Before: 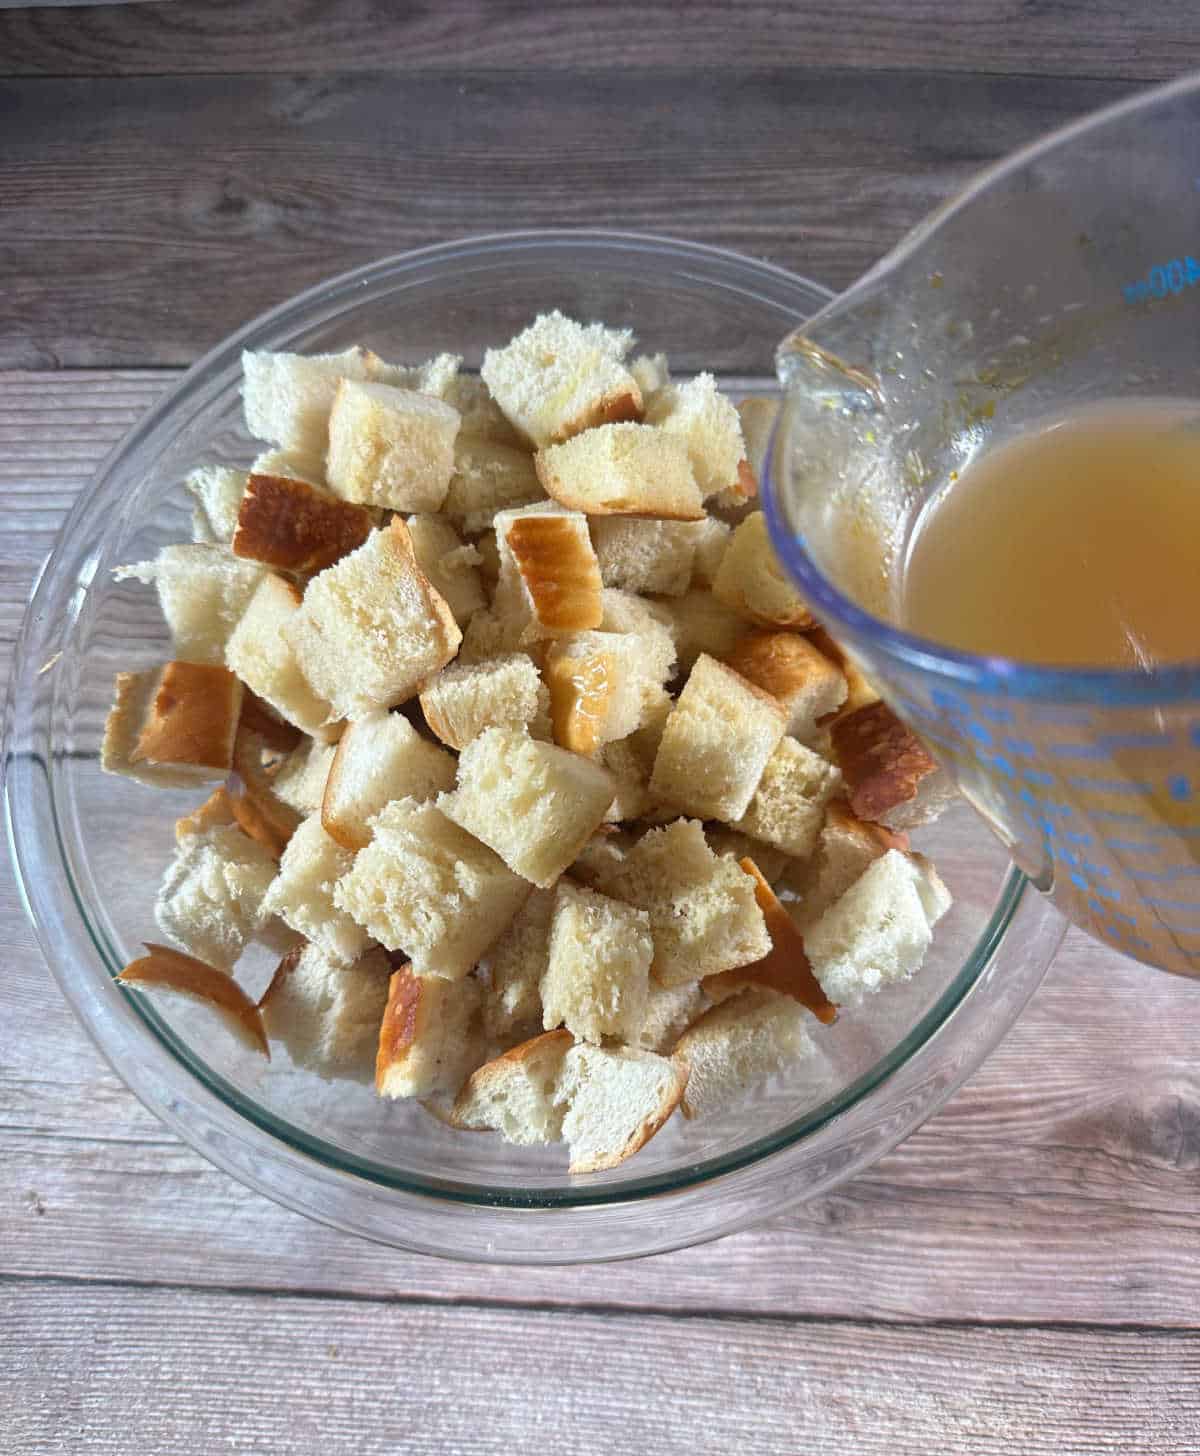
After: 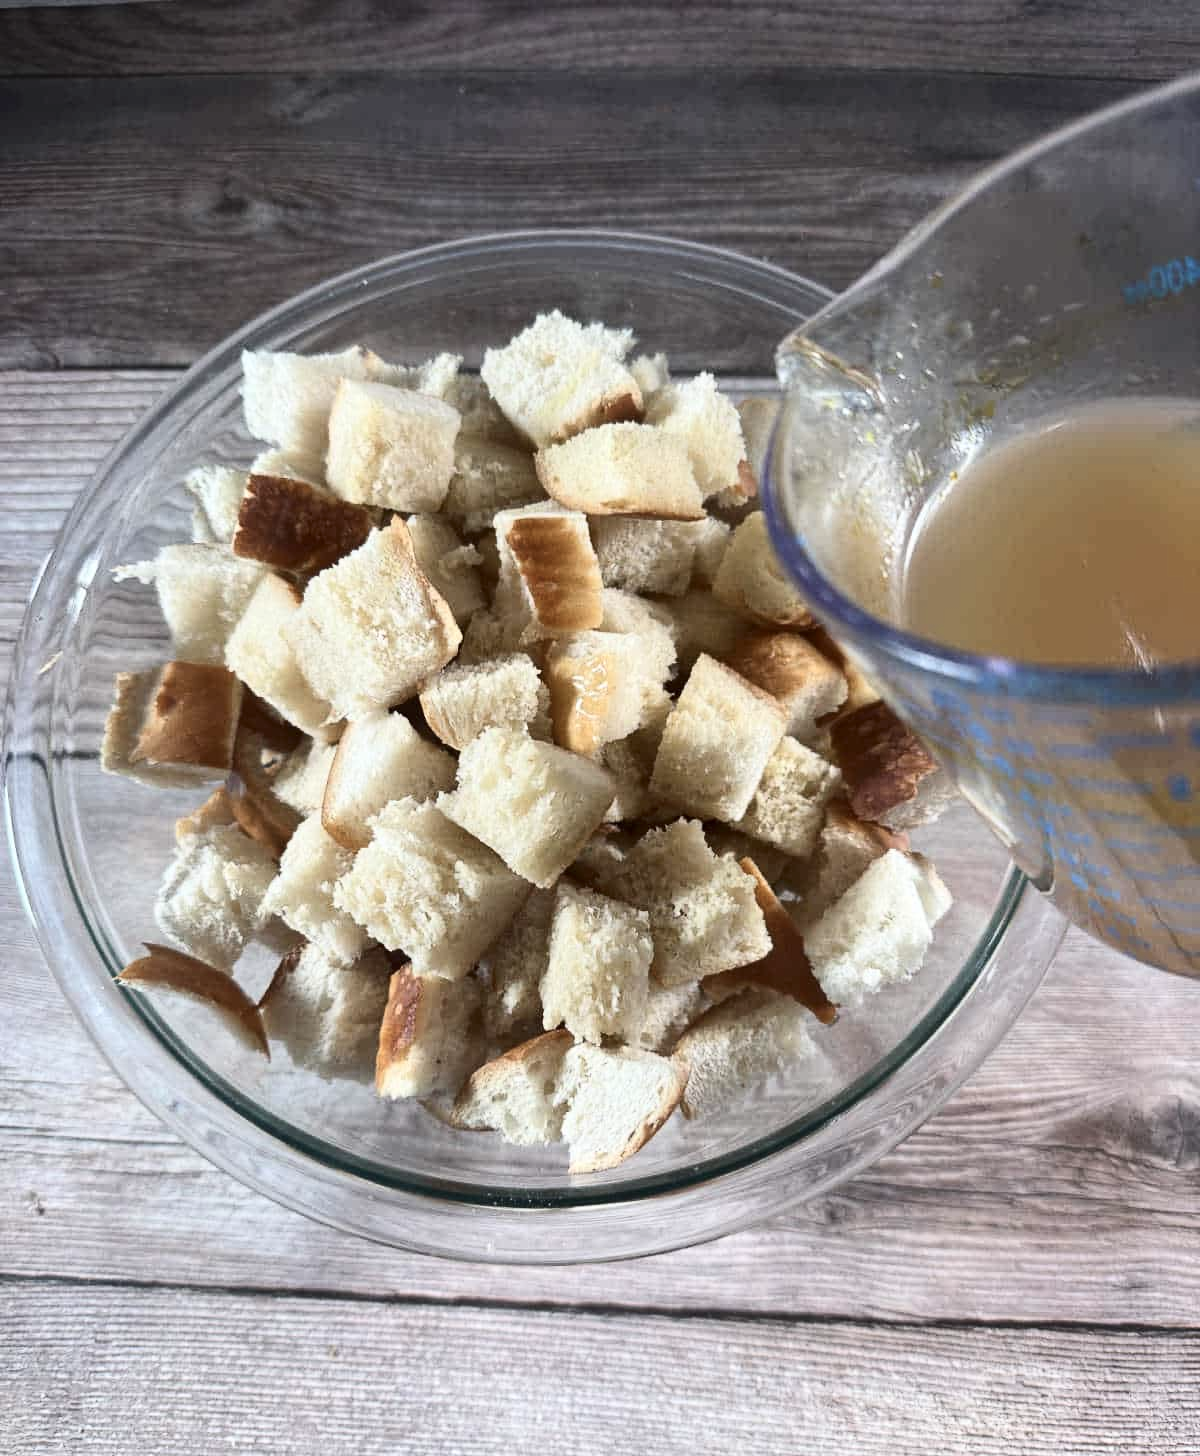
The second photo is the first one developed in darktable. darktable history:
contrast brightness saturation: contrast 0.247, saturation -0.319
